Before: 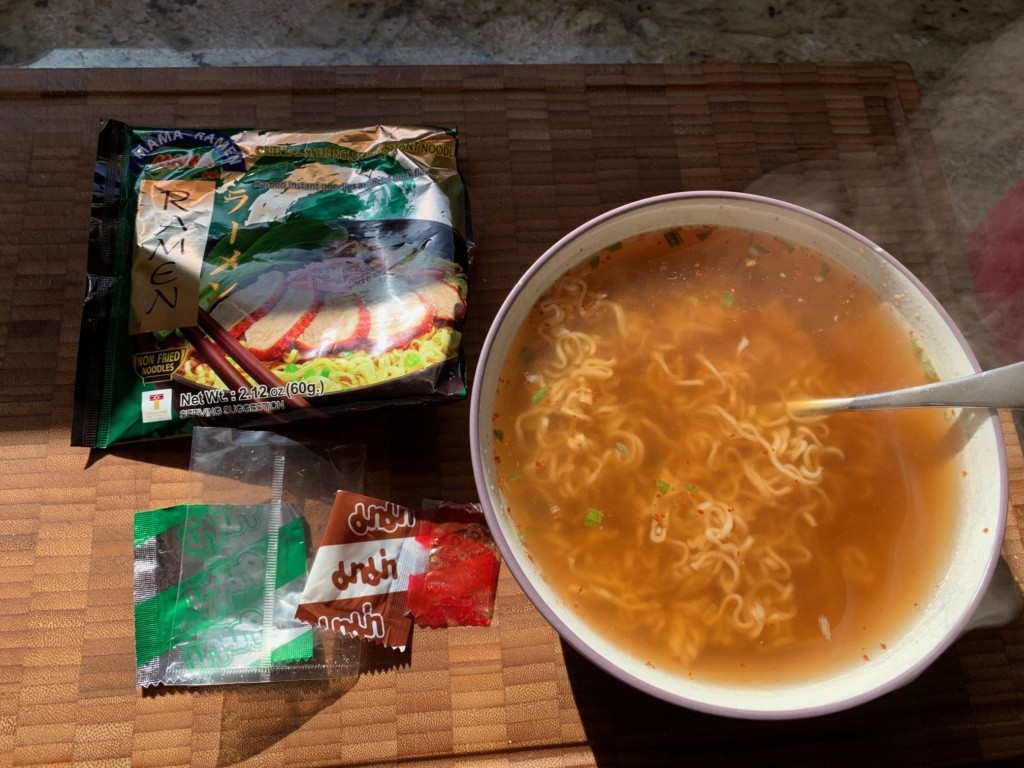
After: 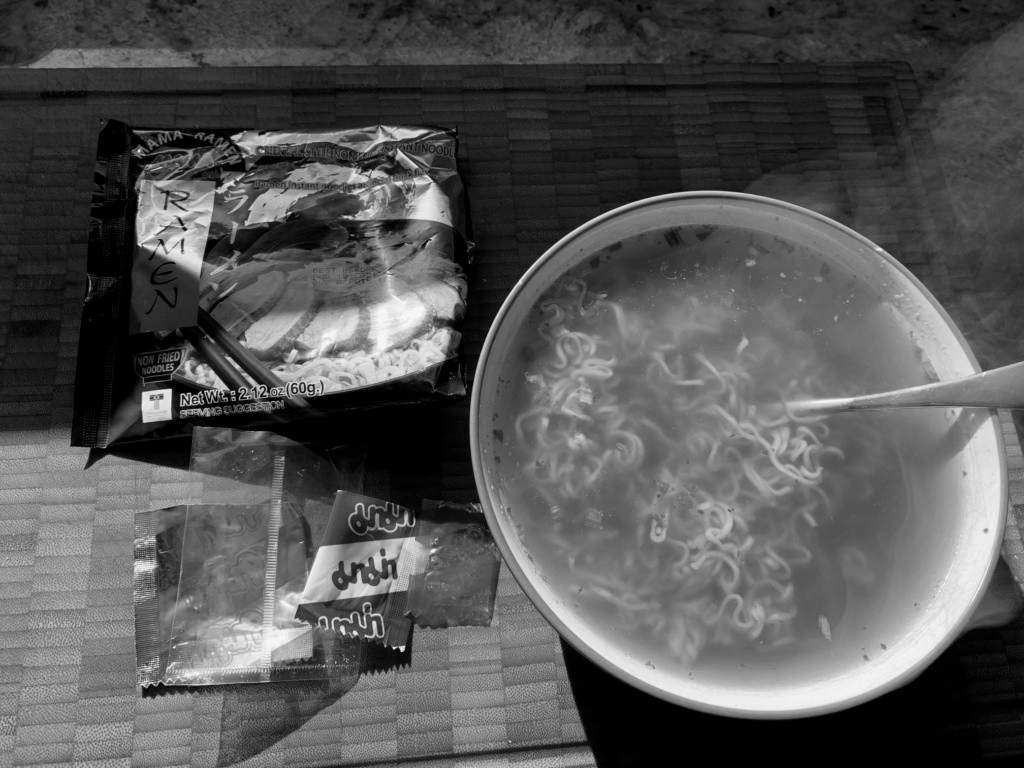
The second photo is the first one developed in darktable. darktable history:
rgb levels: mode RGB, independent channels, levels [[0, 0.5, 1], [0, 0.521, 1], [0, 0.536, 1]]
color correction: highlights a* -8, highlights b* 3.1
color zones: curves: ch1 [(0, -0.394) (0.143, -0.394) (0.286, -0.394) (0.429, -0.392) (0.571, -0.391) (0.714, -0.391) (0.857, -0.391) (1, -0.394)]
